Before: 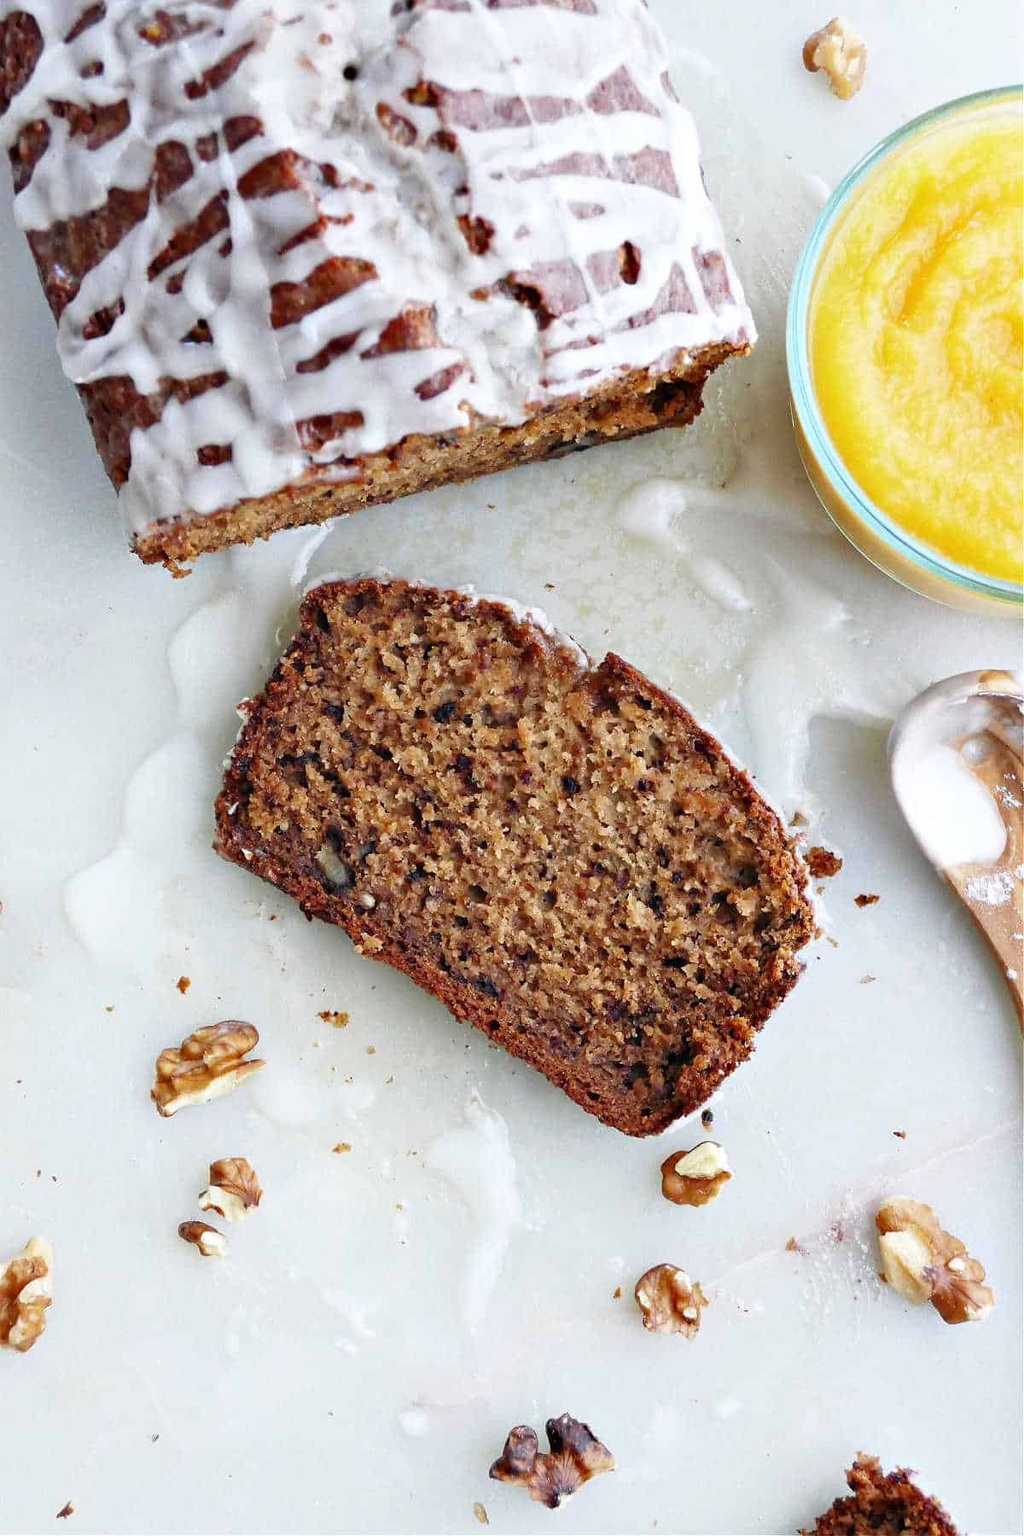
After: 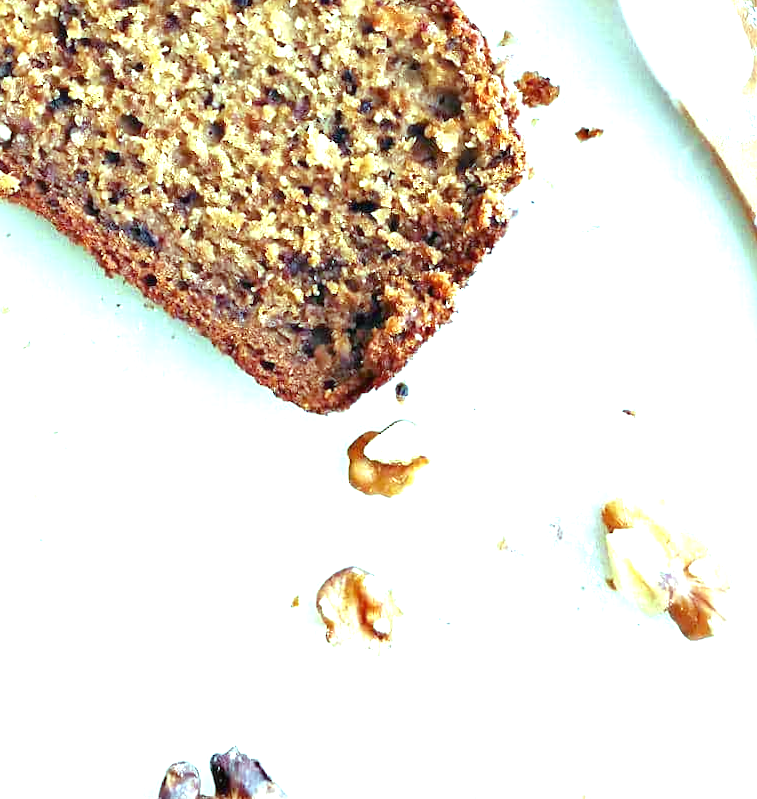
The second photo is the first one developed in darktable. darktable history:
rotate and perspective: rotation 0.226°, lens shift (vertical) -0.042, crop left 0.023, crop right 0.982, crop top 0.006, crop bottom 0.994
crop and rotate: left 35.509%, top 50.238%, bottom 4.934%
exposure: black level correction 0, exposure 1.4 EV, compensate highlight preservation false
color balance: mode lift, gamma, gain (sRGB), lift [0.997, 0.979, 1.021, 1.011], gamma [1, 1.084, 0.916, 0.998], gain [1, 0.87, 1.13, 1.101], contrast 4.55%, contrast fulcrum 38.24%, output saturation 104.09%
